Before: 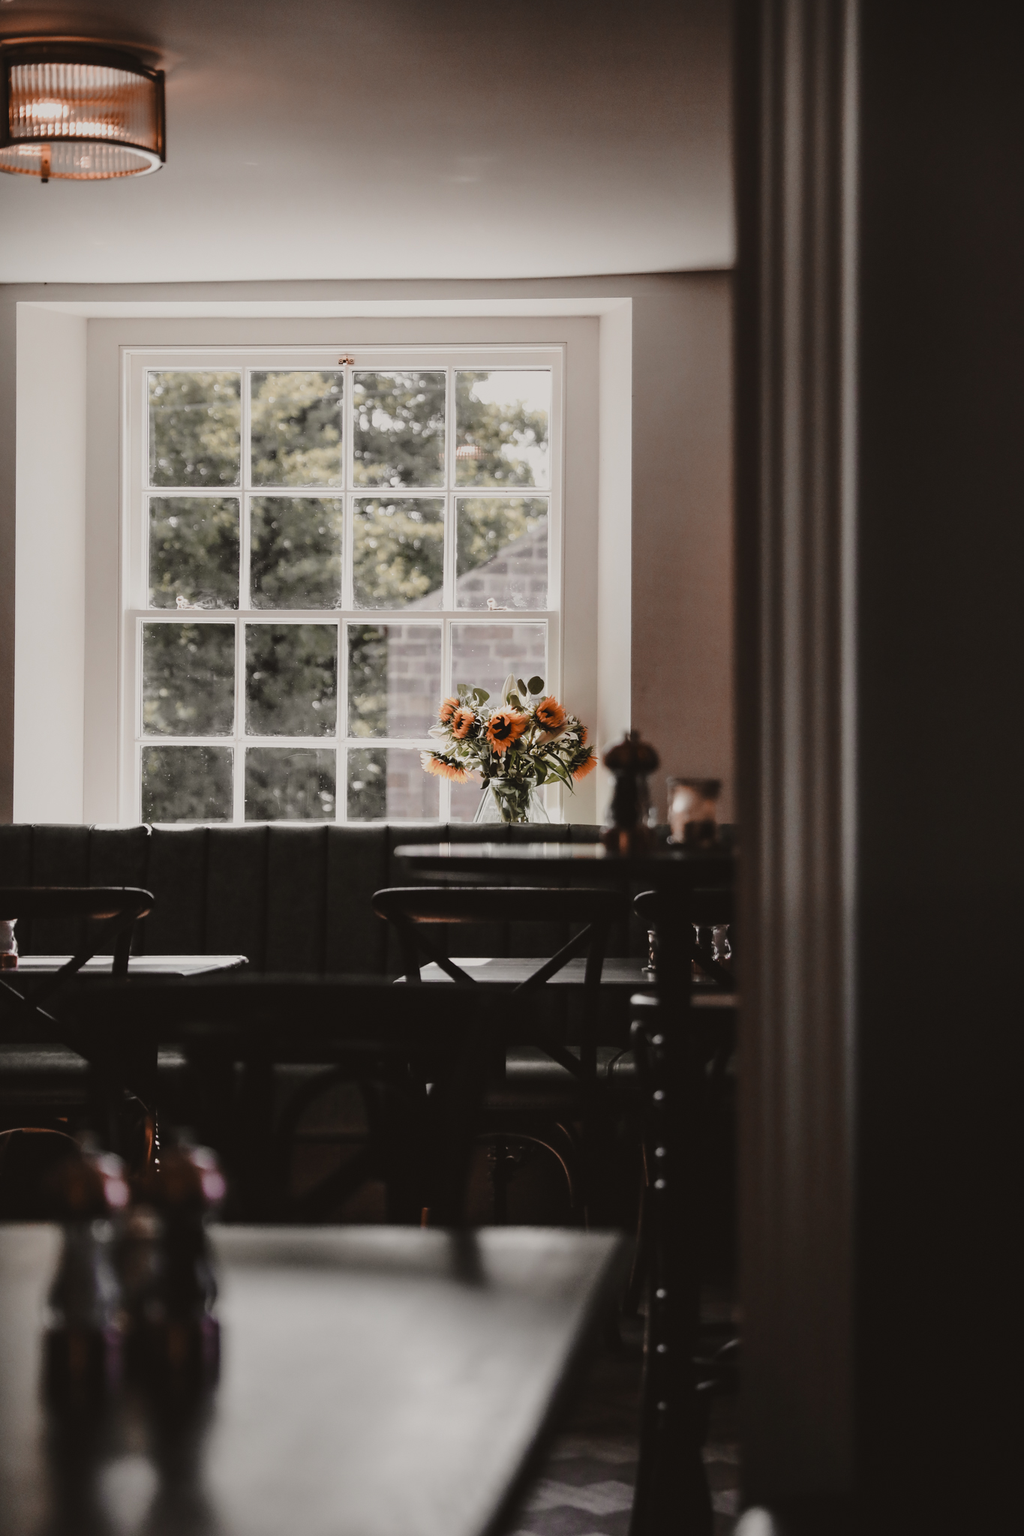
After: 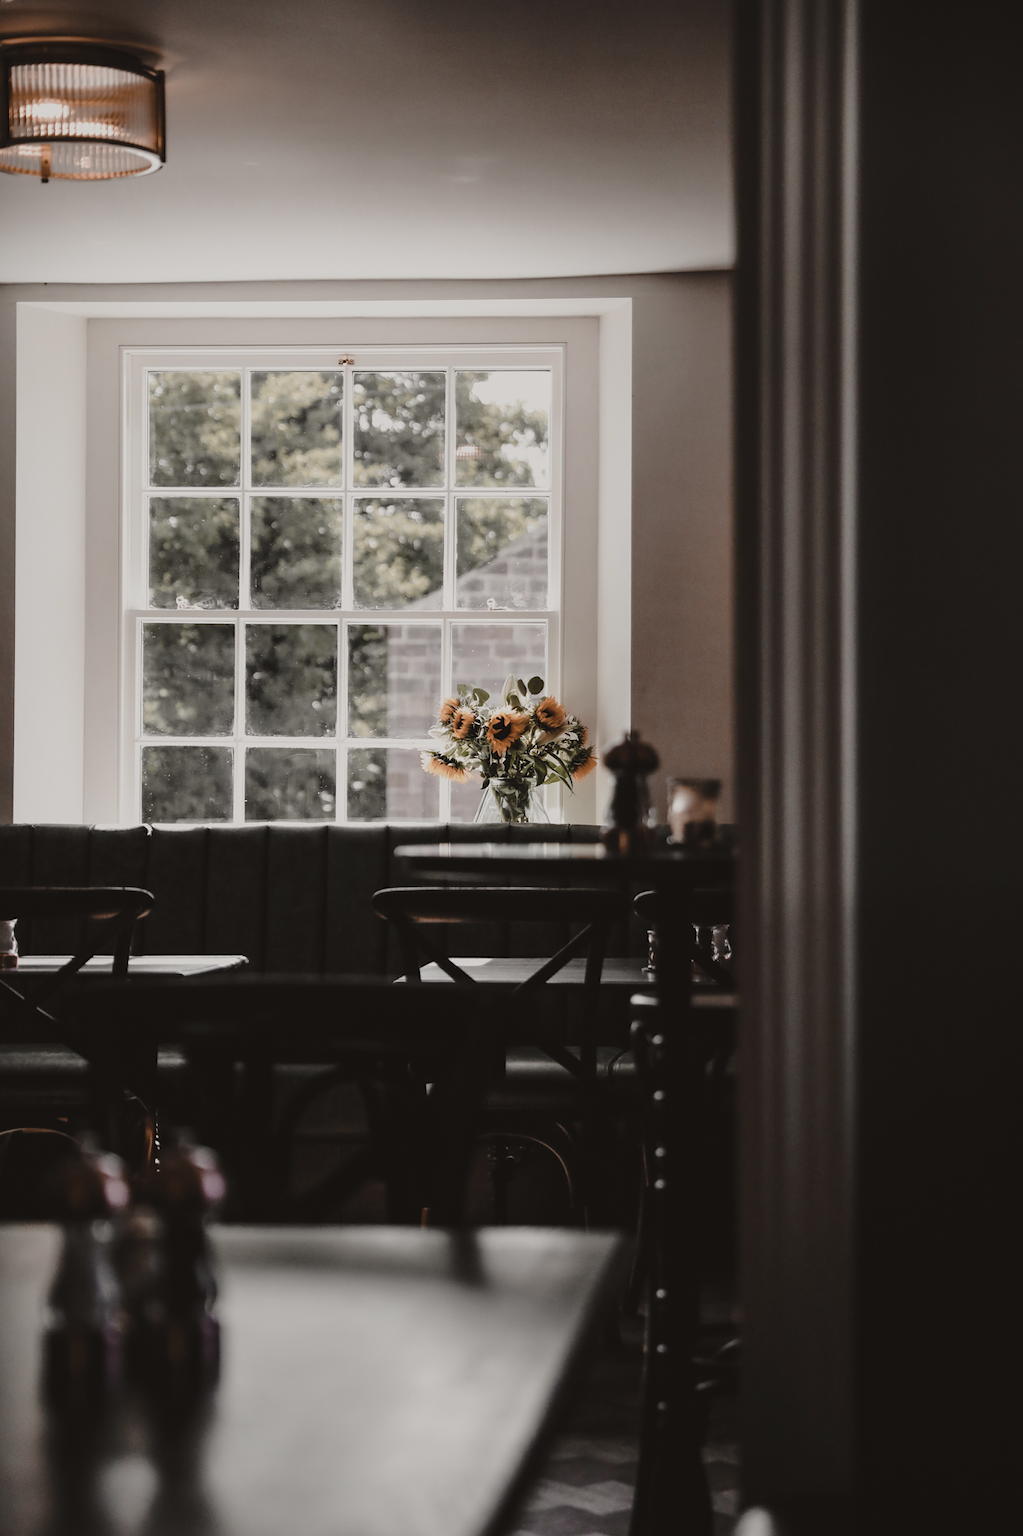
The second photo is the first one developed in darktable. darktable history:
color balance rgb: perceptual saturation grading › global saturation 30%, global vibrance 20%
color correction: saturation 0.57
